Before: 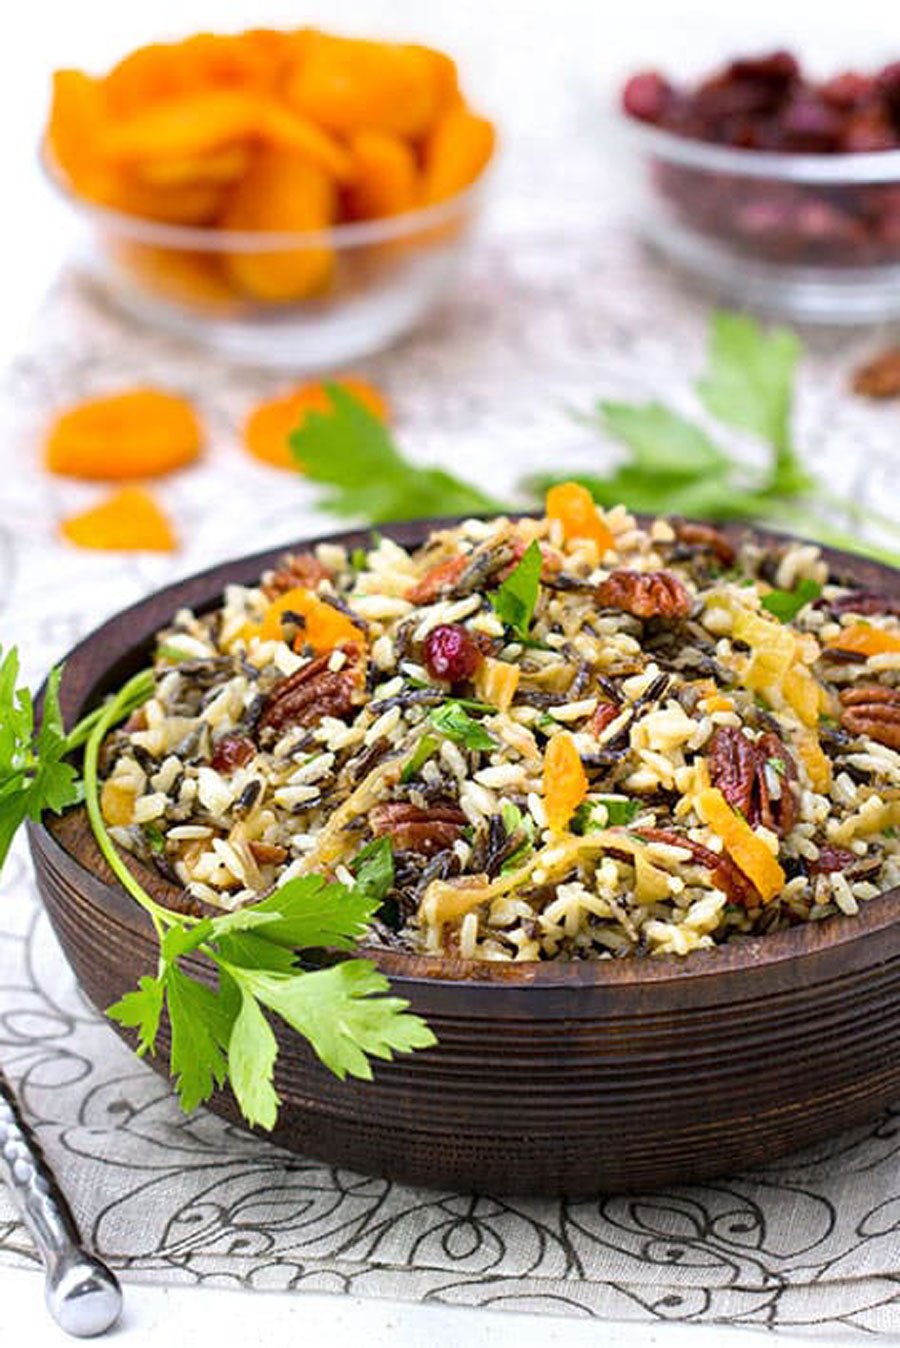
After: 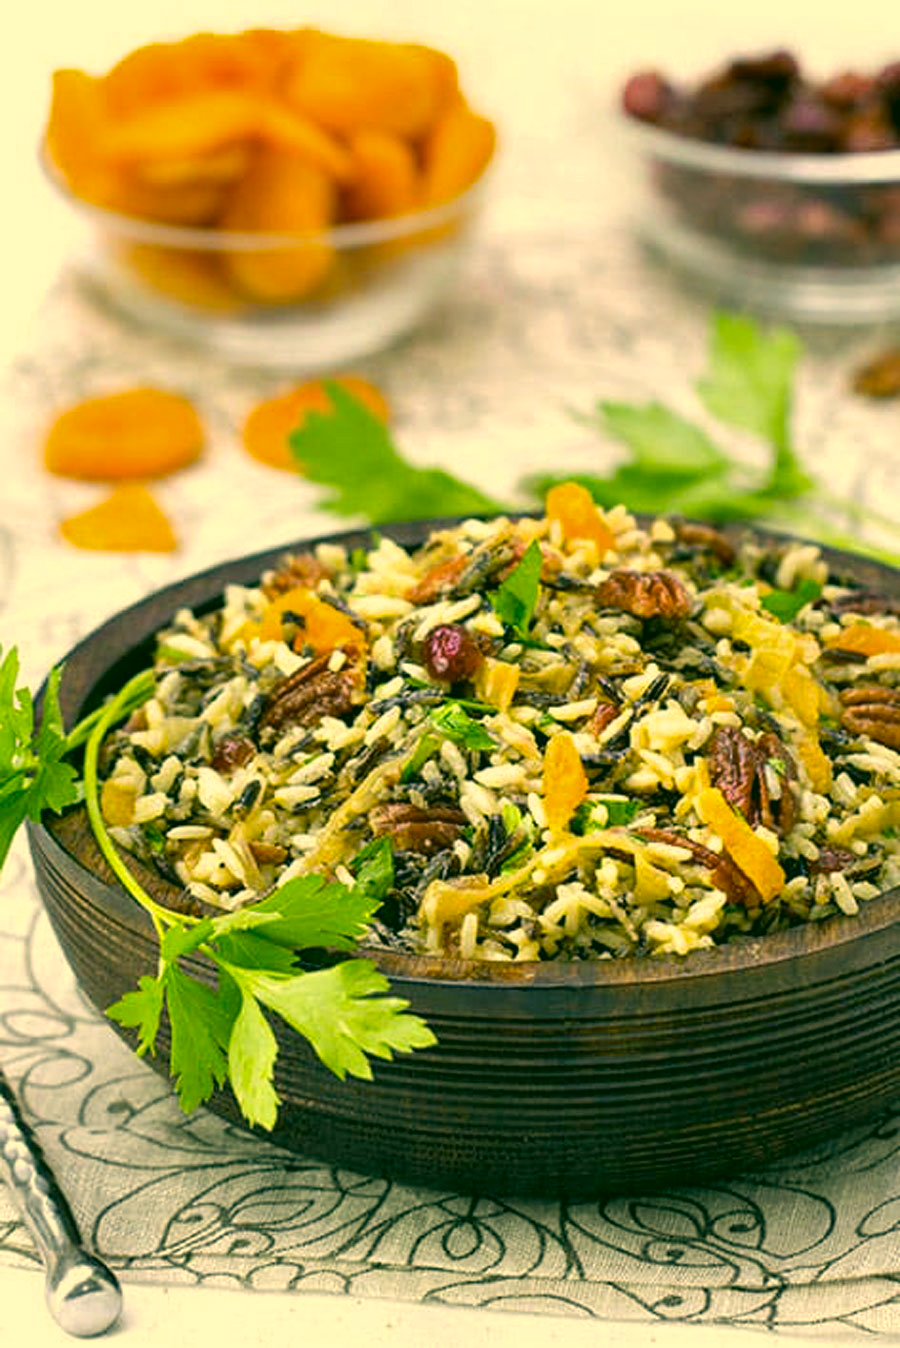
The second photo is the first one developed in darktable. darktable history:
color correction: highlights a* 5.62, highlights b* 33.57, shadows a* -25.86, shadows b* 4.02
shadows and highlights: shadows 25, highlights -25
